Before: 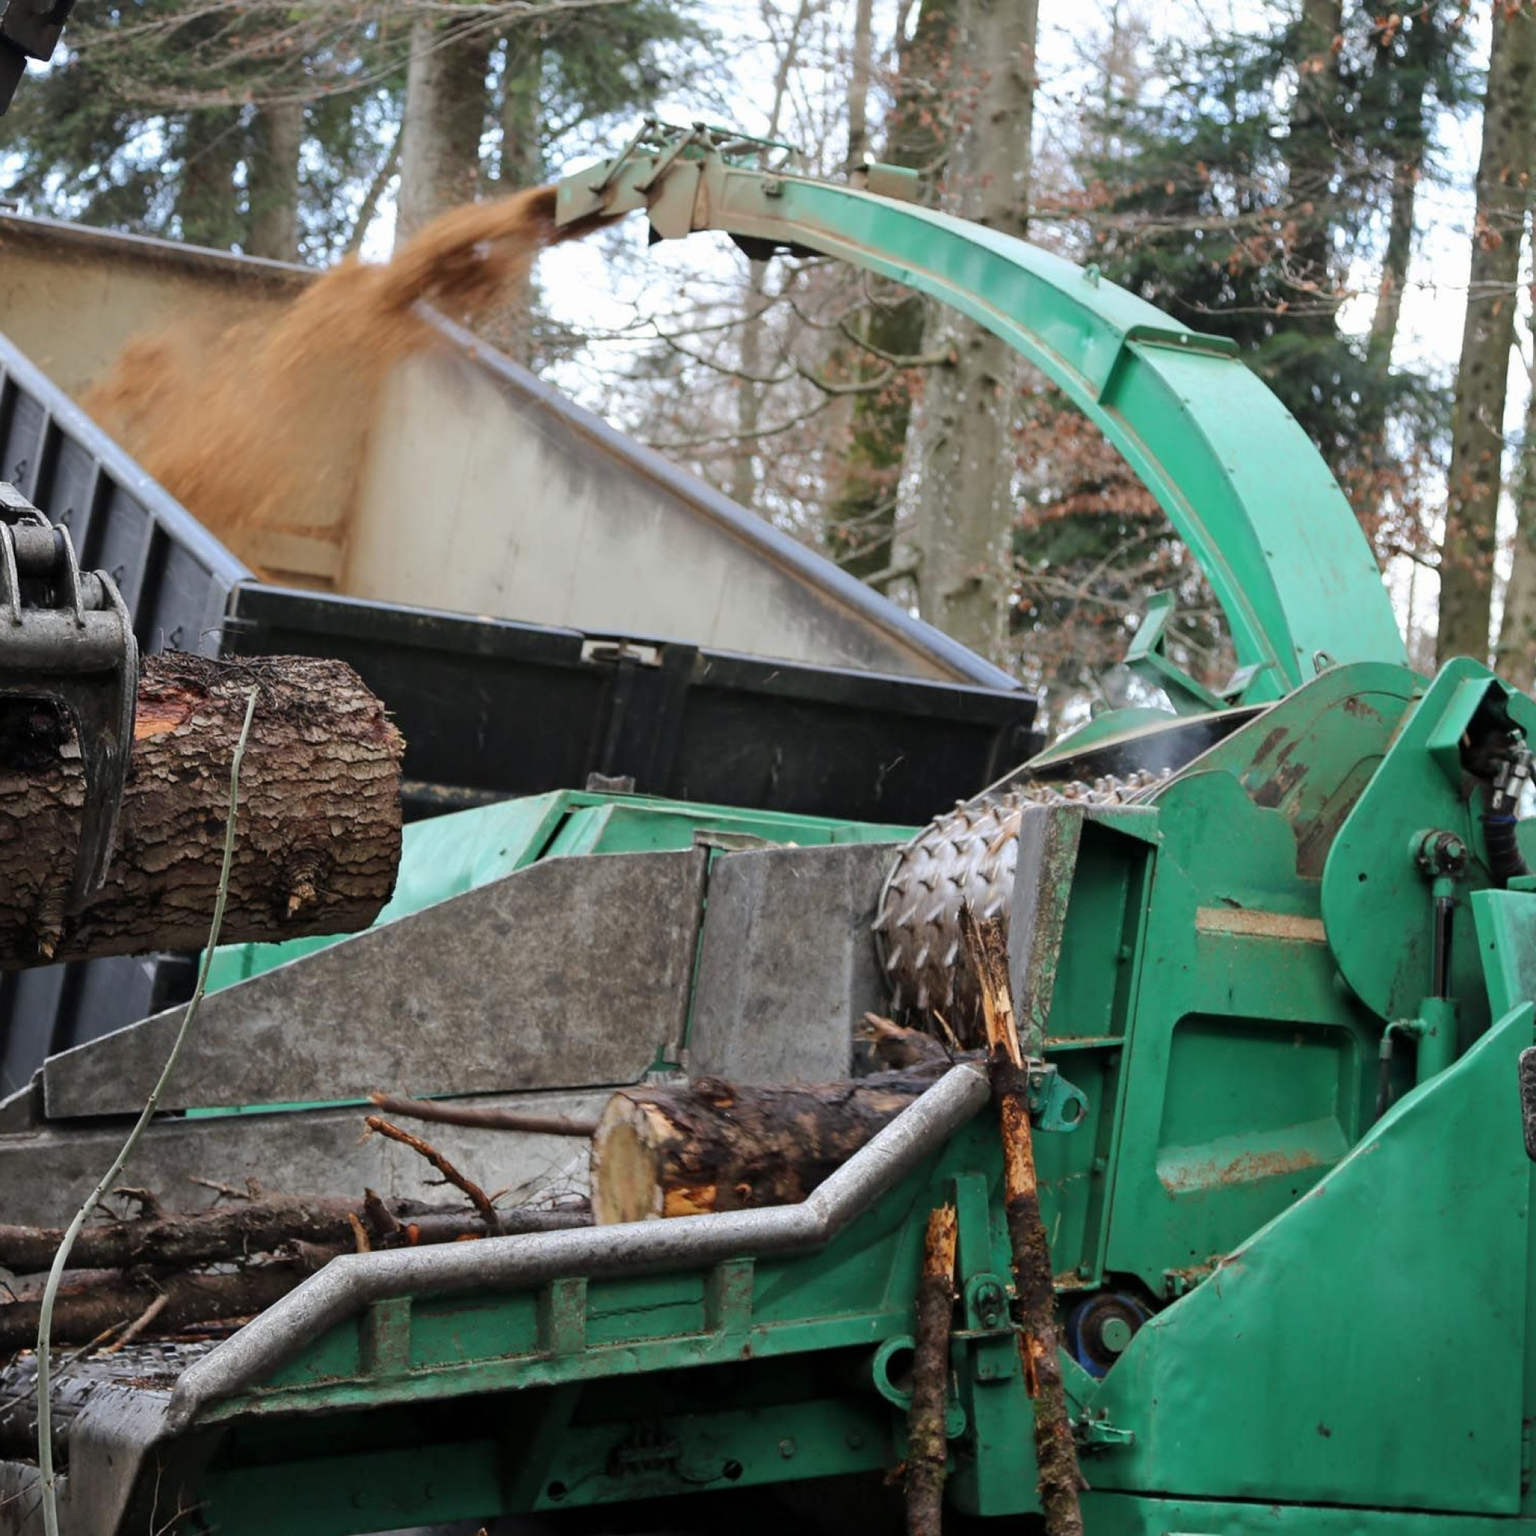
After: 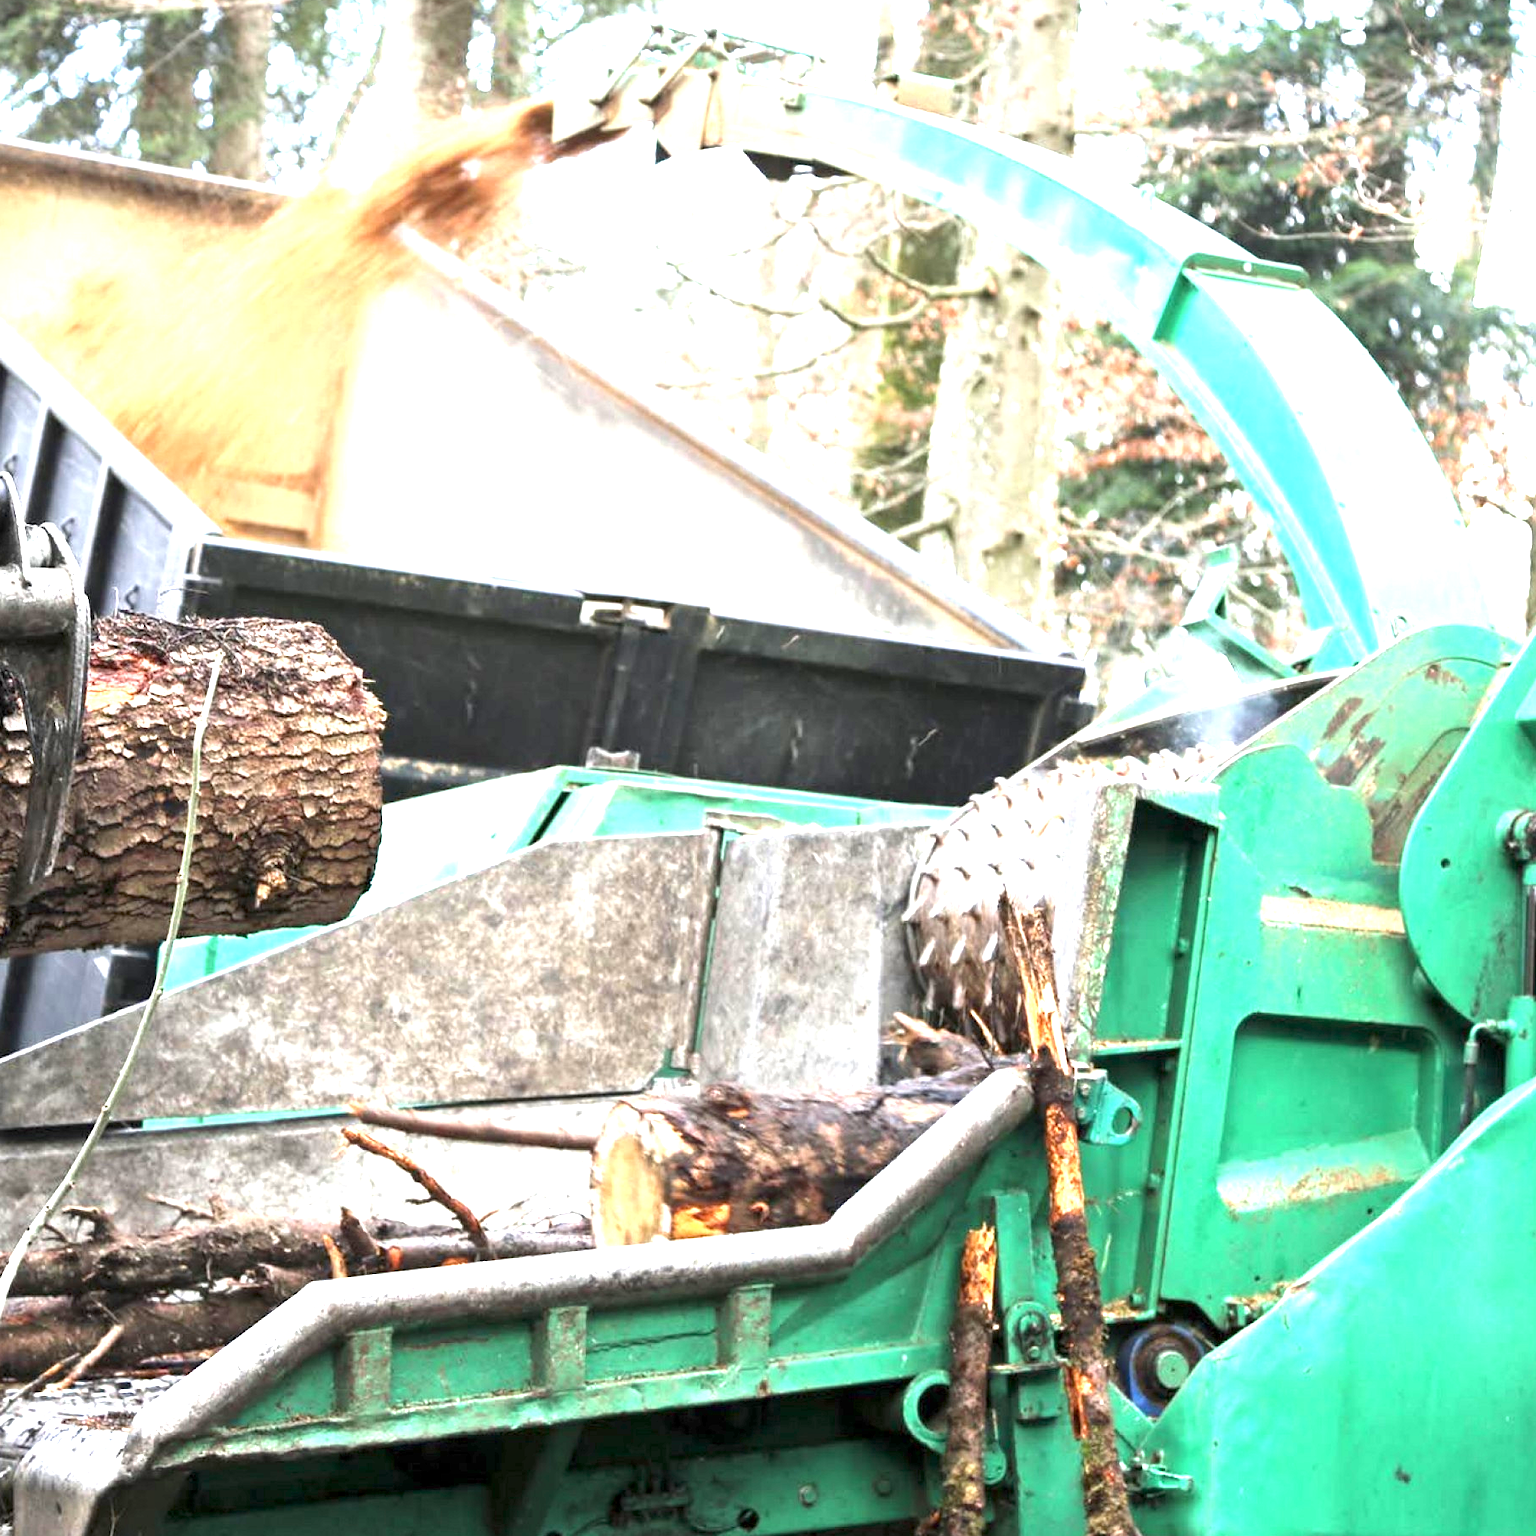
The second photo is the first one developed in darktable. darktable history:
exposure: exposure 2.221 EV, compensate exposure bias true, compensate highlight preservation false
crop: left 3.706%, top 6.366%, right 5.939%, bottom 3.234%
local contrast: highlights 103%, shadows 97%, detail 119%, midtone range 0.2
